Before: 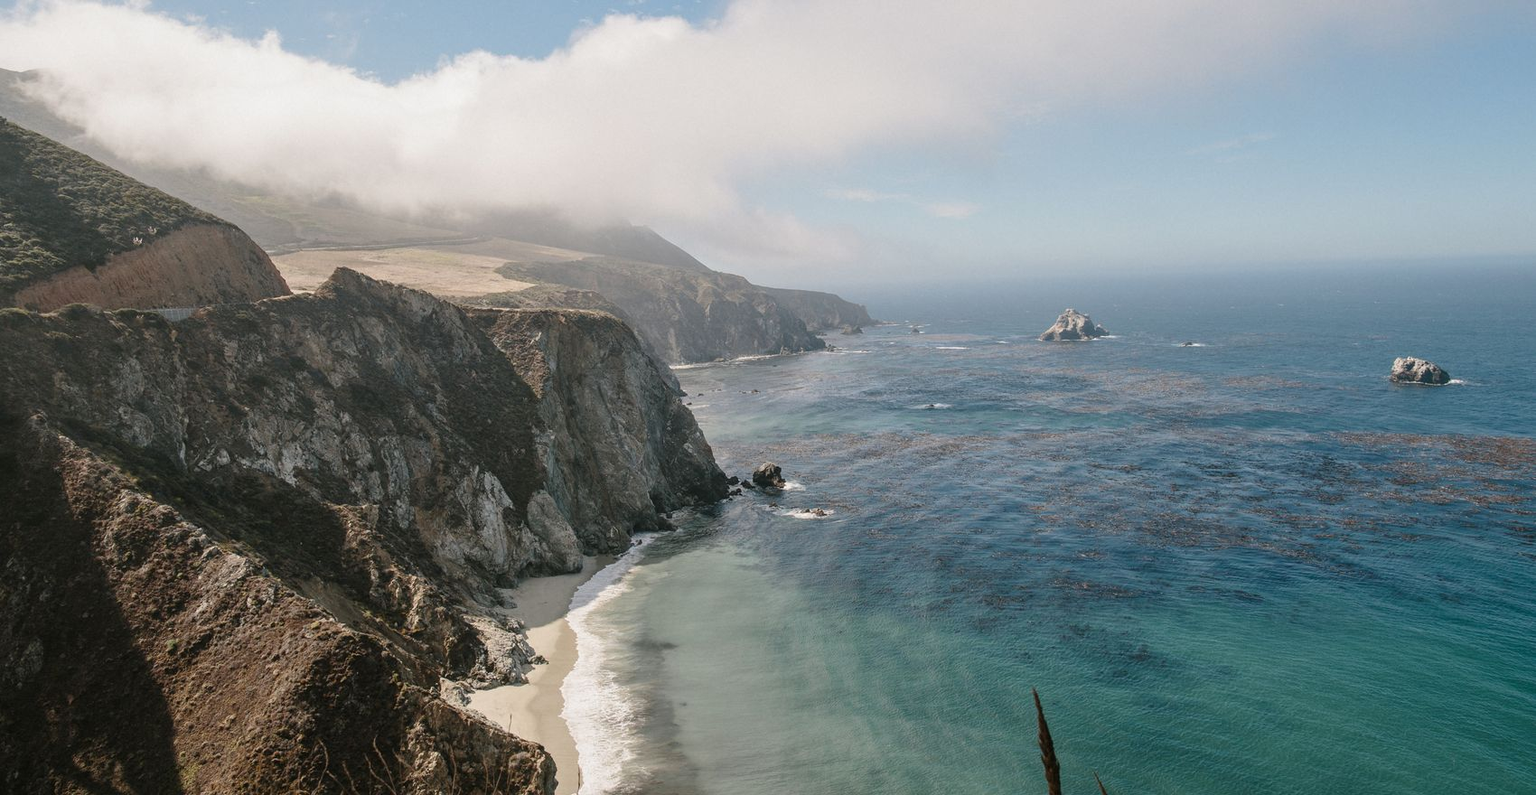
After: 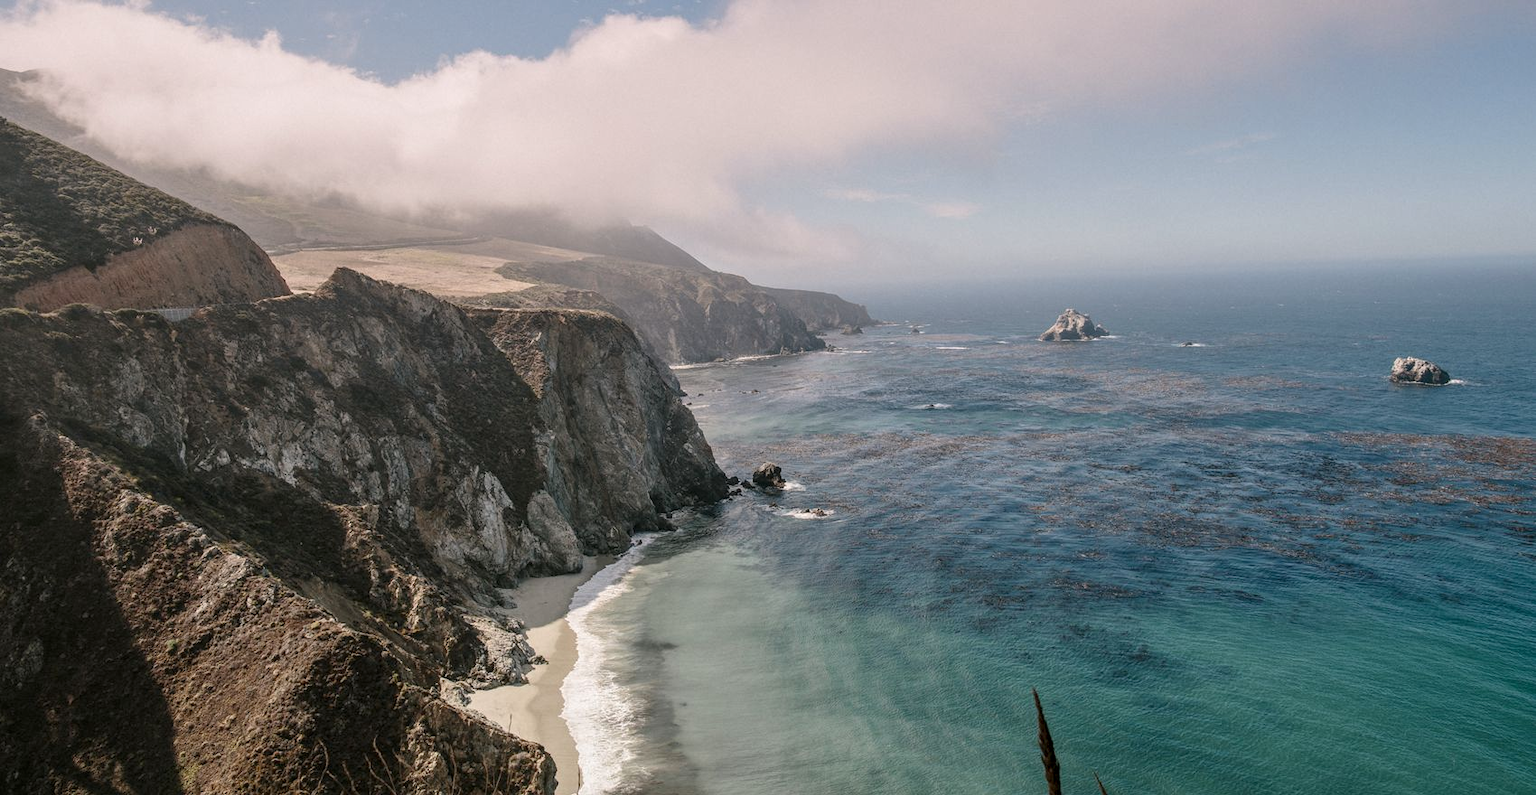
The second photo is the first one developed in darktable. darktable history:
graduated density: density 0.38 EV, hardness 21%, rotation -6.11°, saturation 32%
local contrast: on, module defaults
